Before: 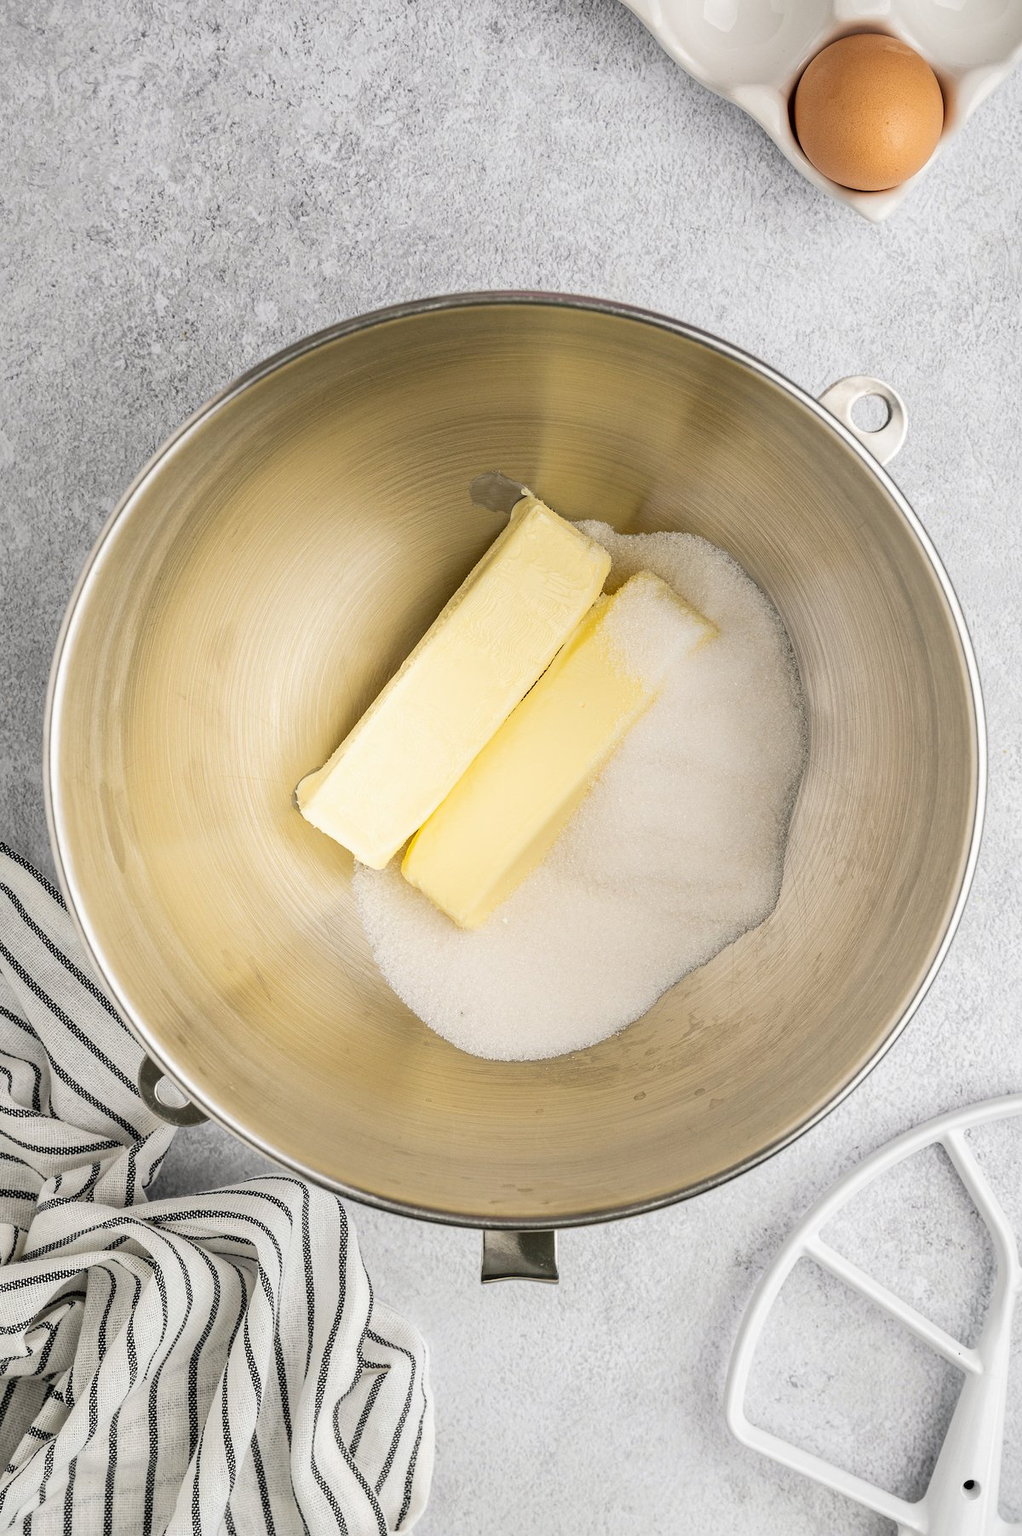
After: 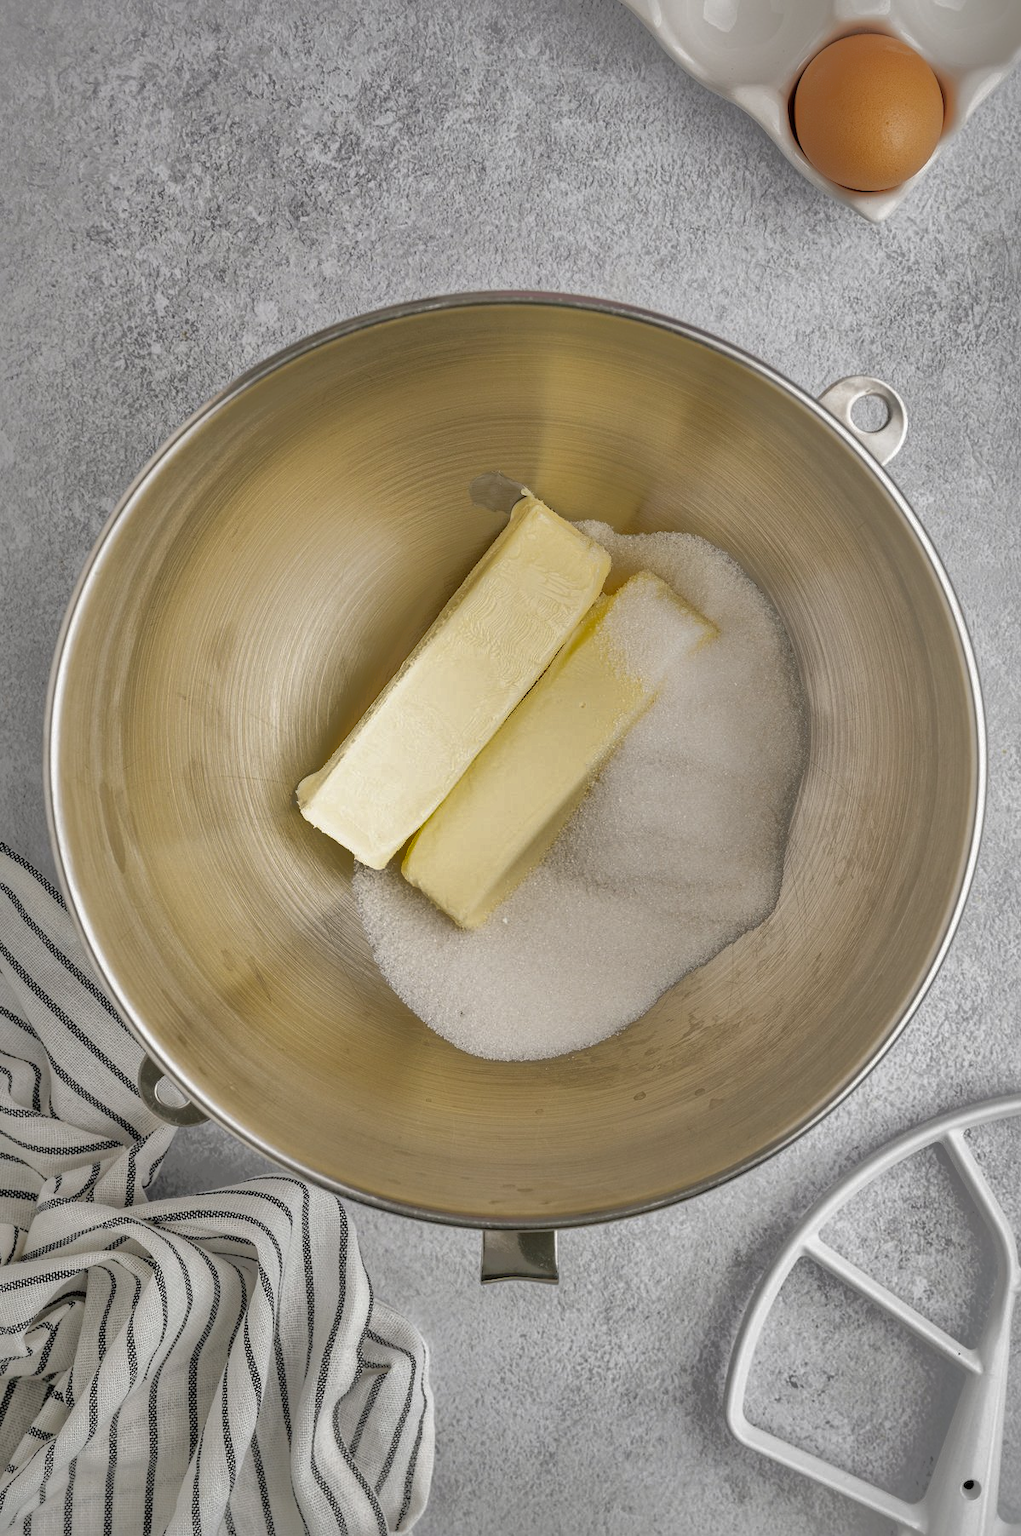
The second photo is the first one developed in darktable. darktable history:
shadows and highlights: shadows 38.02, highlights -76.3, highlights color adjustment 0.542%
